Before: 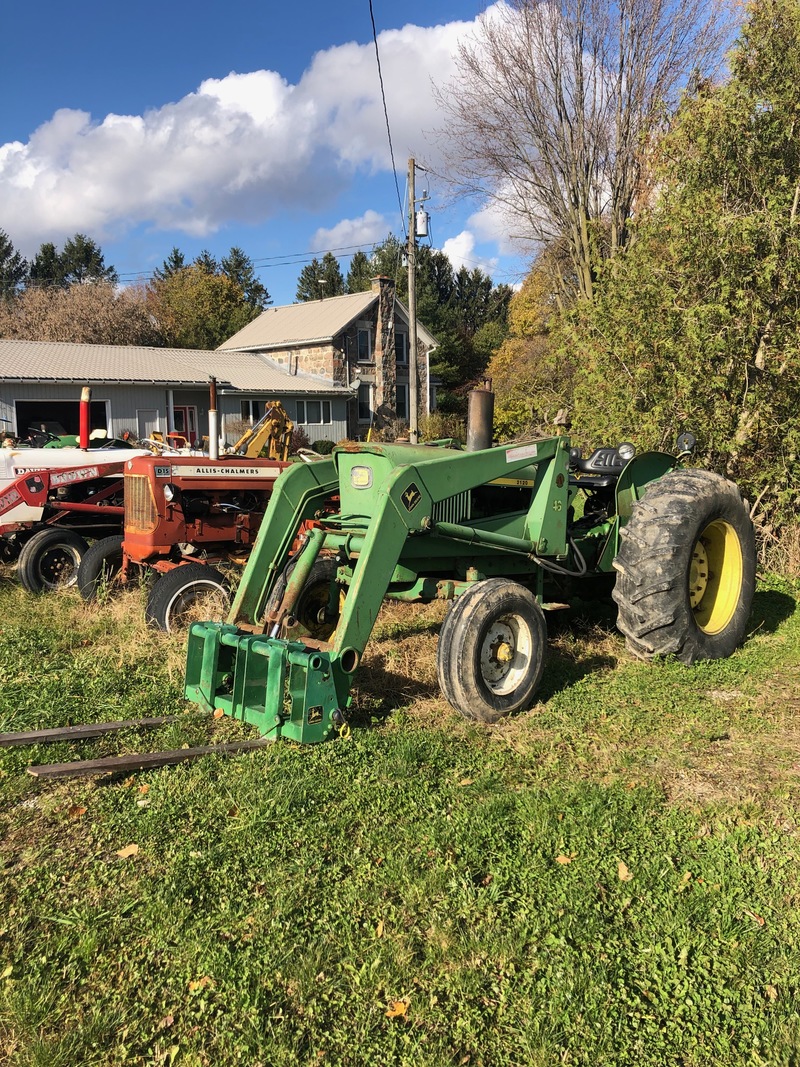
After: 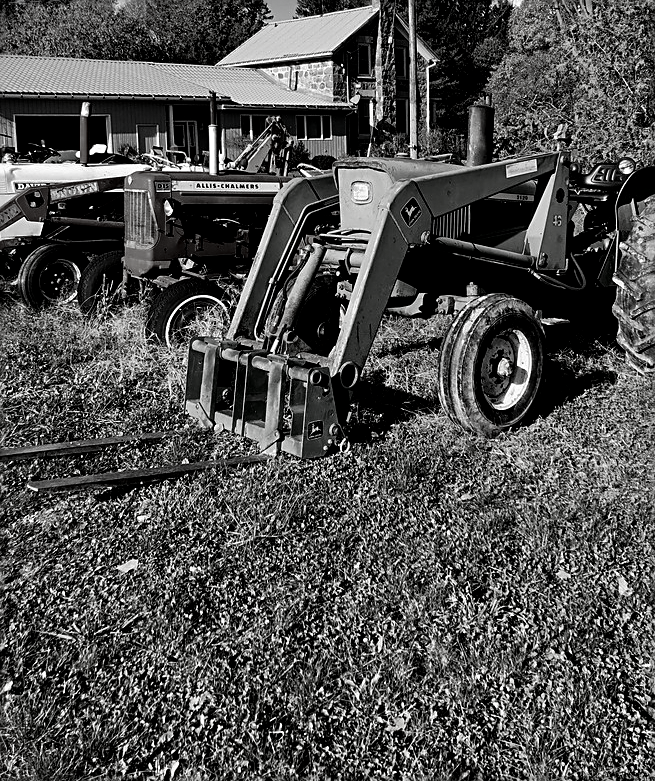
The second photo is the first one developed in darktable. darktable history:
base curve: curves: ch0 [(0, 0) (0.028, 0.03) (0.121, 0.232) (0.46, 0.748) (0.859, 0.968) (1, 1)], preserve colors none
contrast brightness saturation: contrast 0.025, brightness -1, saturation -0.984
crop: top 26.775%, right 18.026%
sharpen: on, module defaults
local contrast: highlights 100%, shadows 99%, detail 119%, midtone range 0.2
shadows and highlights: on, module defaults
haze removal: strength 0.096, compatibility mode true, adaptive false
